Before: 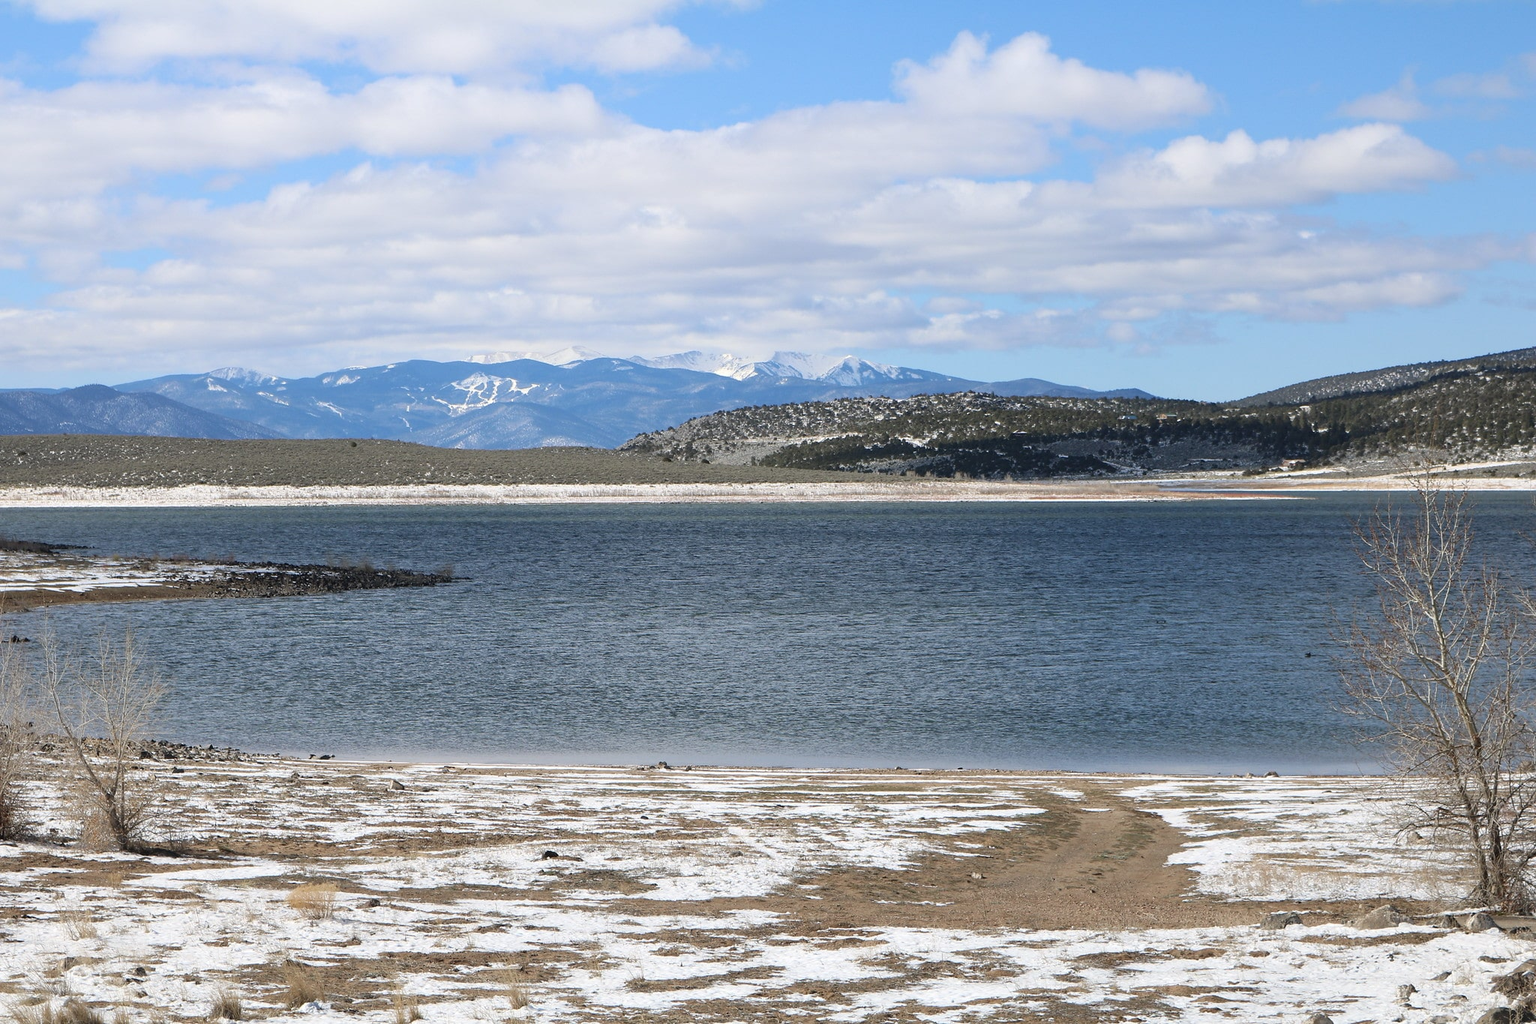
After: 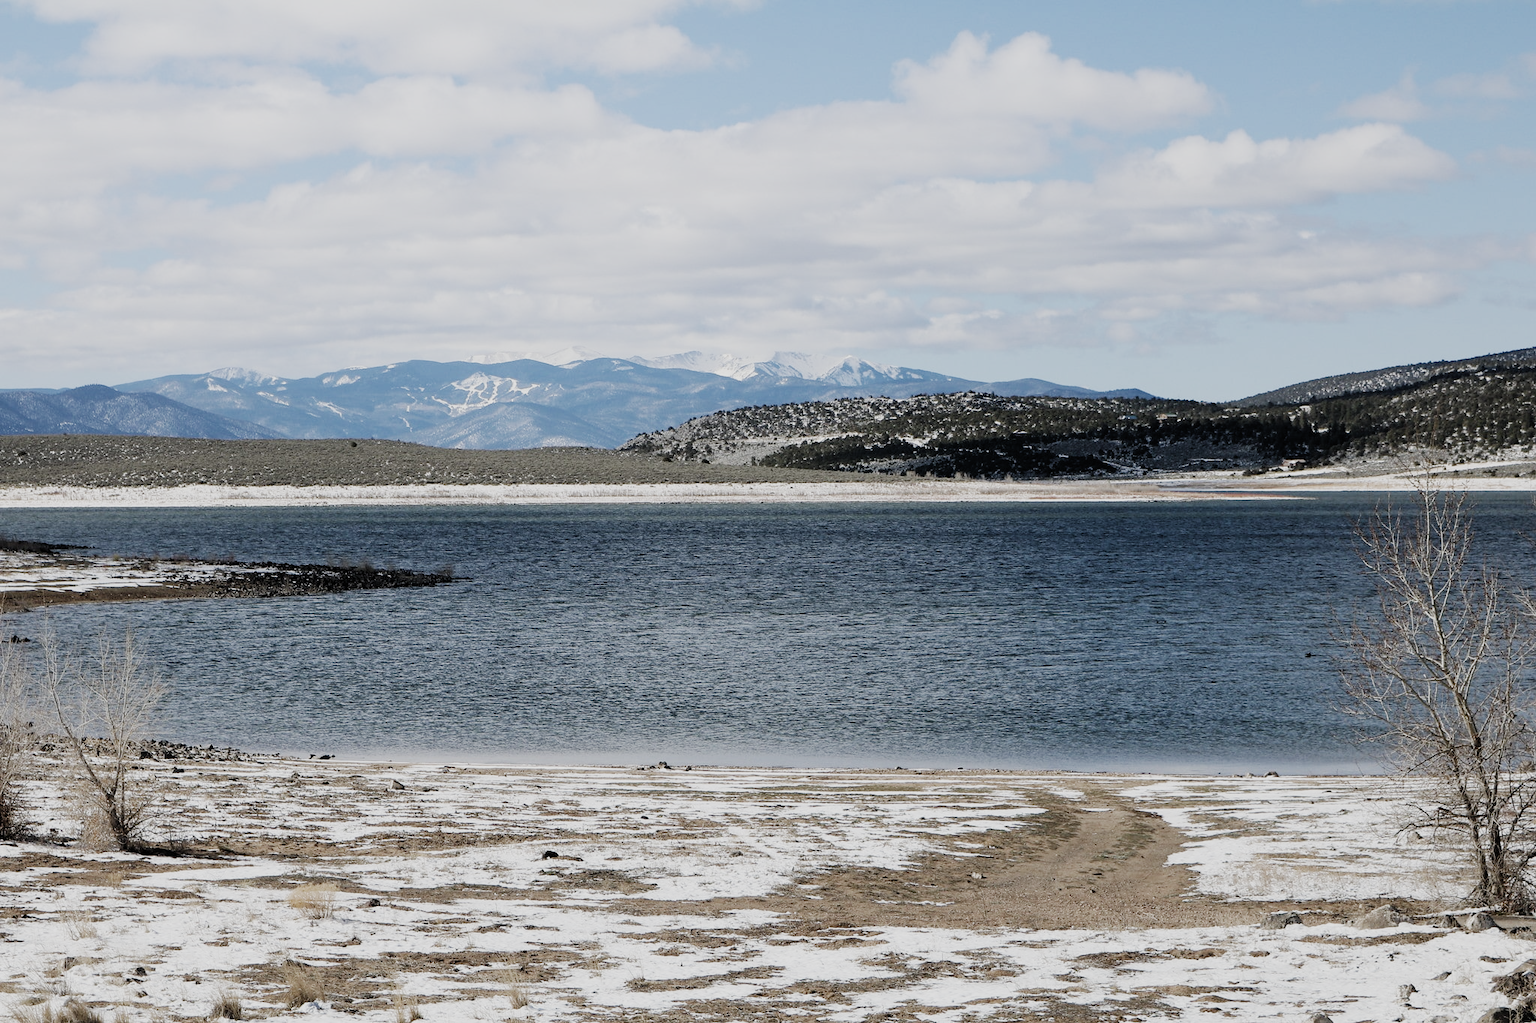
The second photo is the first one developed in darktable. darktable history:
filmic rgb: black relative exposure -5.12 EV, white relative exposure 4 EV, hardness 2.88, contrast 1.409, highlights saturation mix -19.14%, preserve chrominance no, color science v5 (2021), contrast in shadows safe, contrast in highlights safe
